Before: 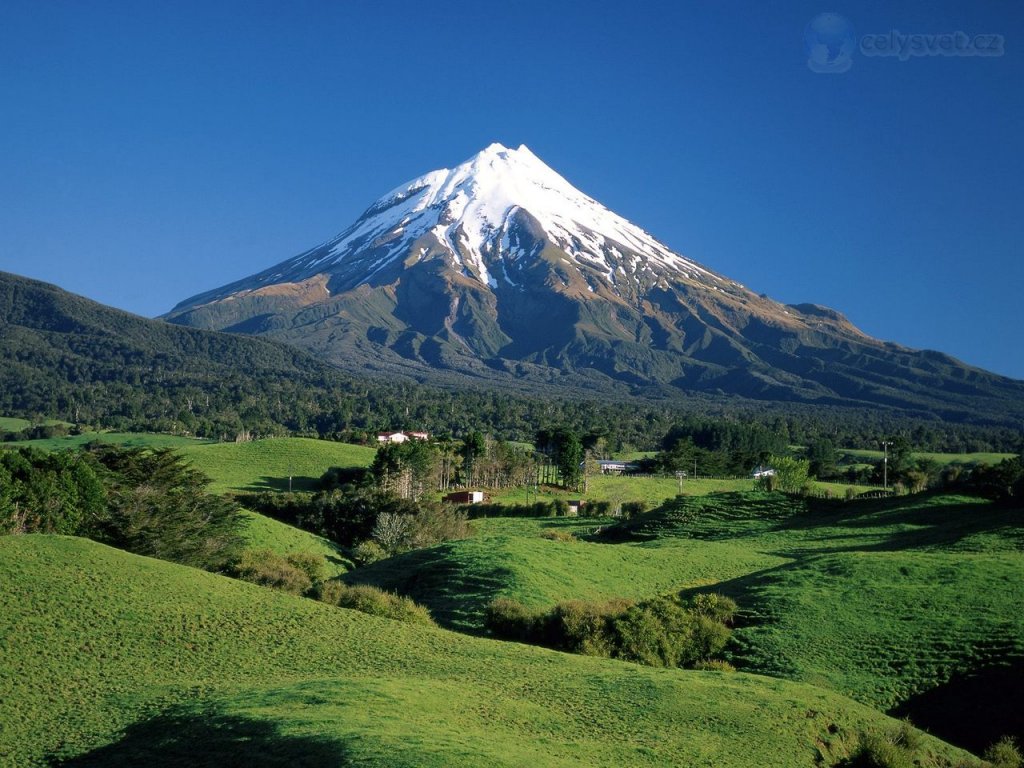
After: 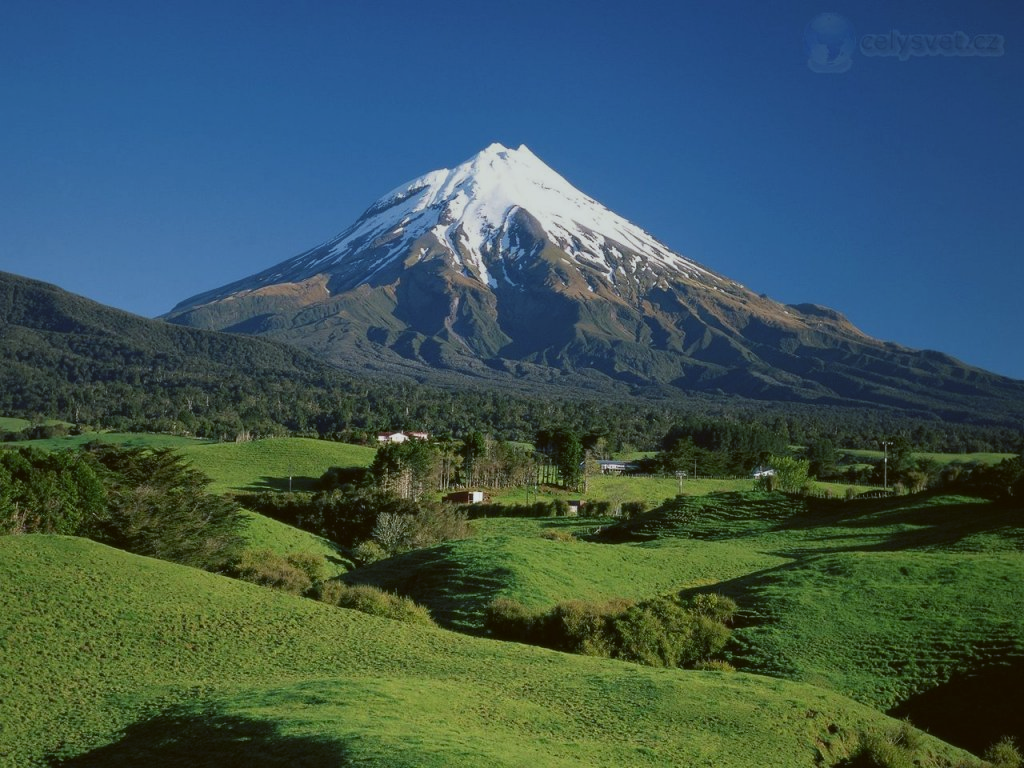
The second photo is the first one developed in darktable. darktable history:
graduated density: rotation 5.63°, offset 76.9
levels: levels [0, 0.492, 0.984]
color balance: lift [1.004, 1.002, 1.002, 0.998], gamma [1, 1.007, 1.002, 0.993], gain [1, 0.977, 1.013, 1.023], contrast -3.64%
